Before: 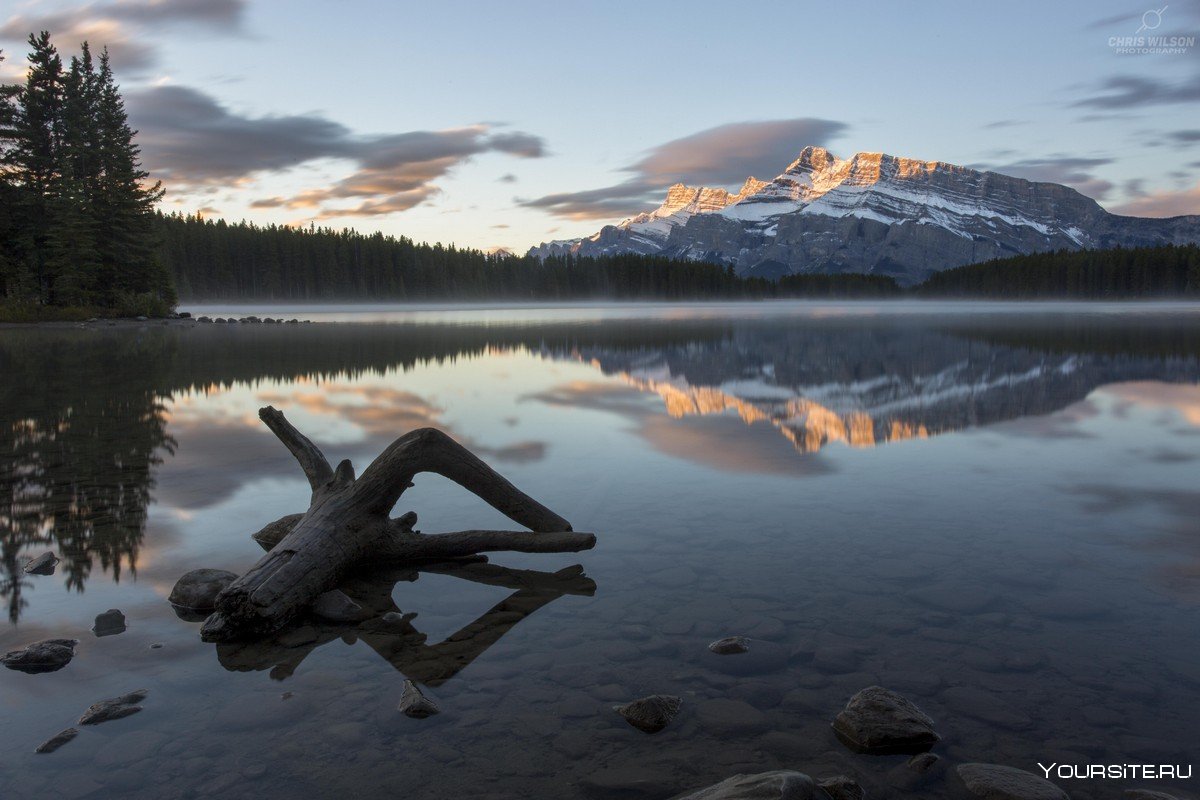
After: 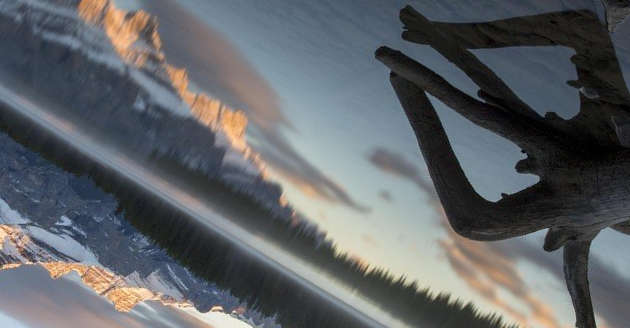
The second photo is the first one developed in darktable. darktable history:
crop and rotate: angle 148.23°, left 9.223%, top 15.616%, right 4.552%, bottom 17.024%
